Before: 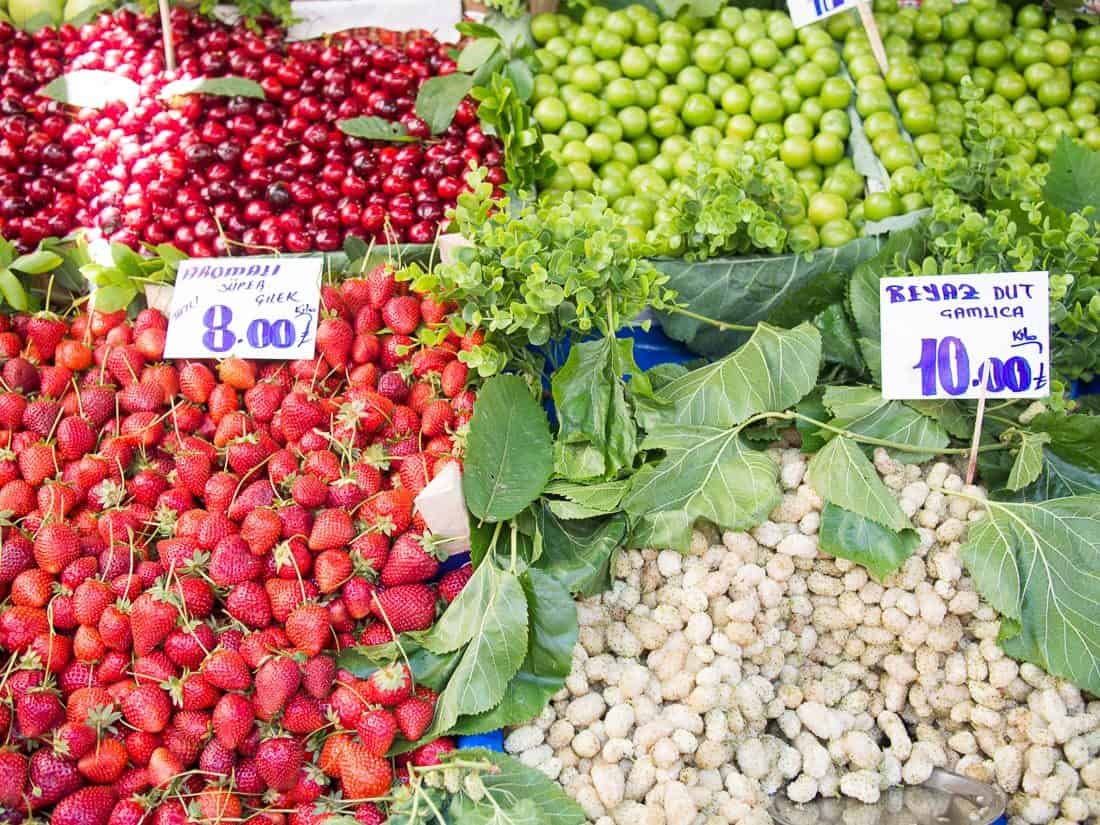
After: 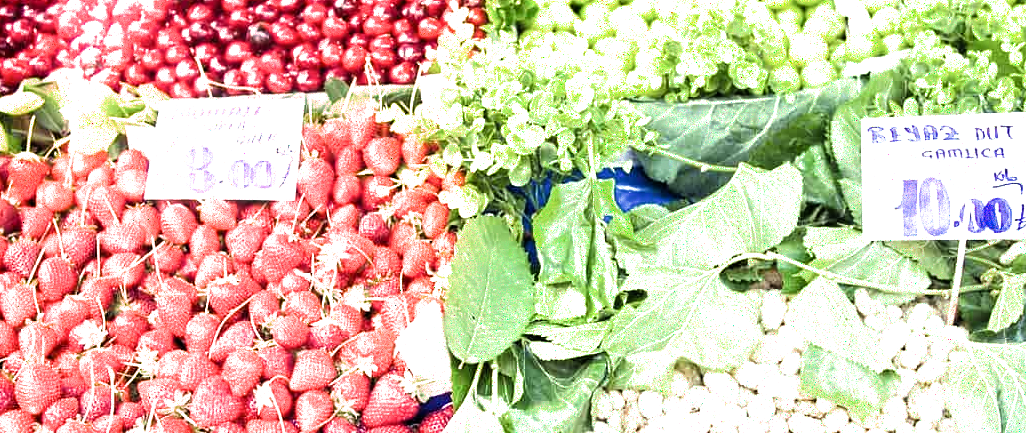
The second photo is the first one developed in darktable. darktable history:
filmic rgb: black relative exposure -6.5 EV, white relative exposure 2.43 EV, threshold -0.285 EV, transition 3.19 EV, structure ↔ texture 99.75%, target white luminance 99.885%, hardness 5.3, latitude 0.66%, contrast 1.422, highlights saturation mix 2.4%, enable highlight reconstruction true
tone equalizer: smoothing diameter 24.92%, edges refinement/feathering 11.02, preserve details guided filter
exposure: exposure 1.155 EV, compensate highlight preservation false
crop: left 1.752%, top 19.286%, right 4.924%, bottom 28.177%
